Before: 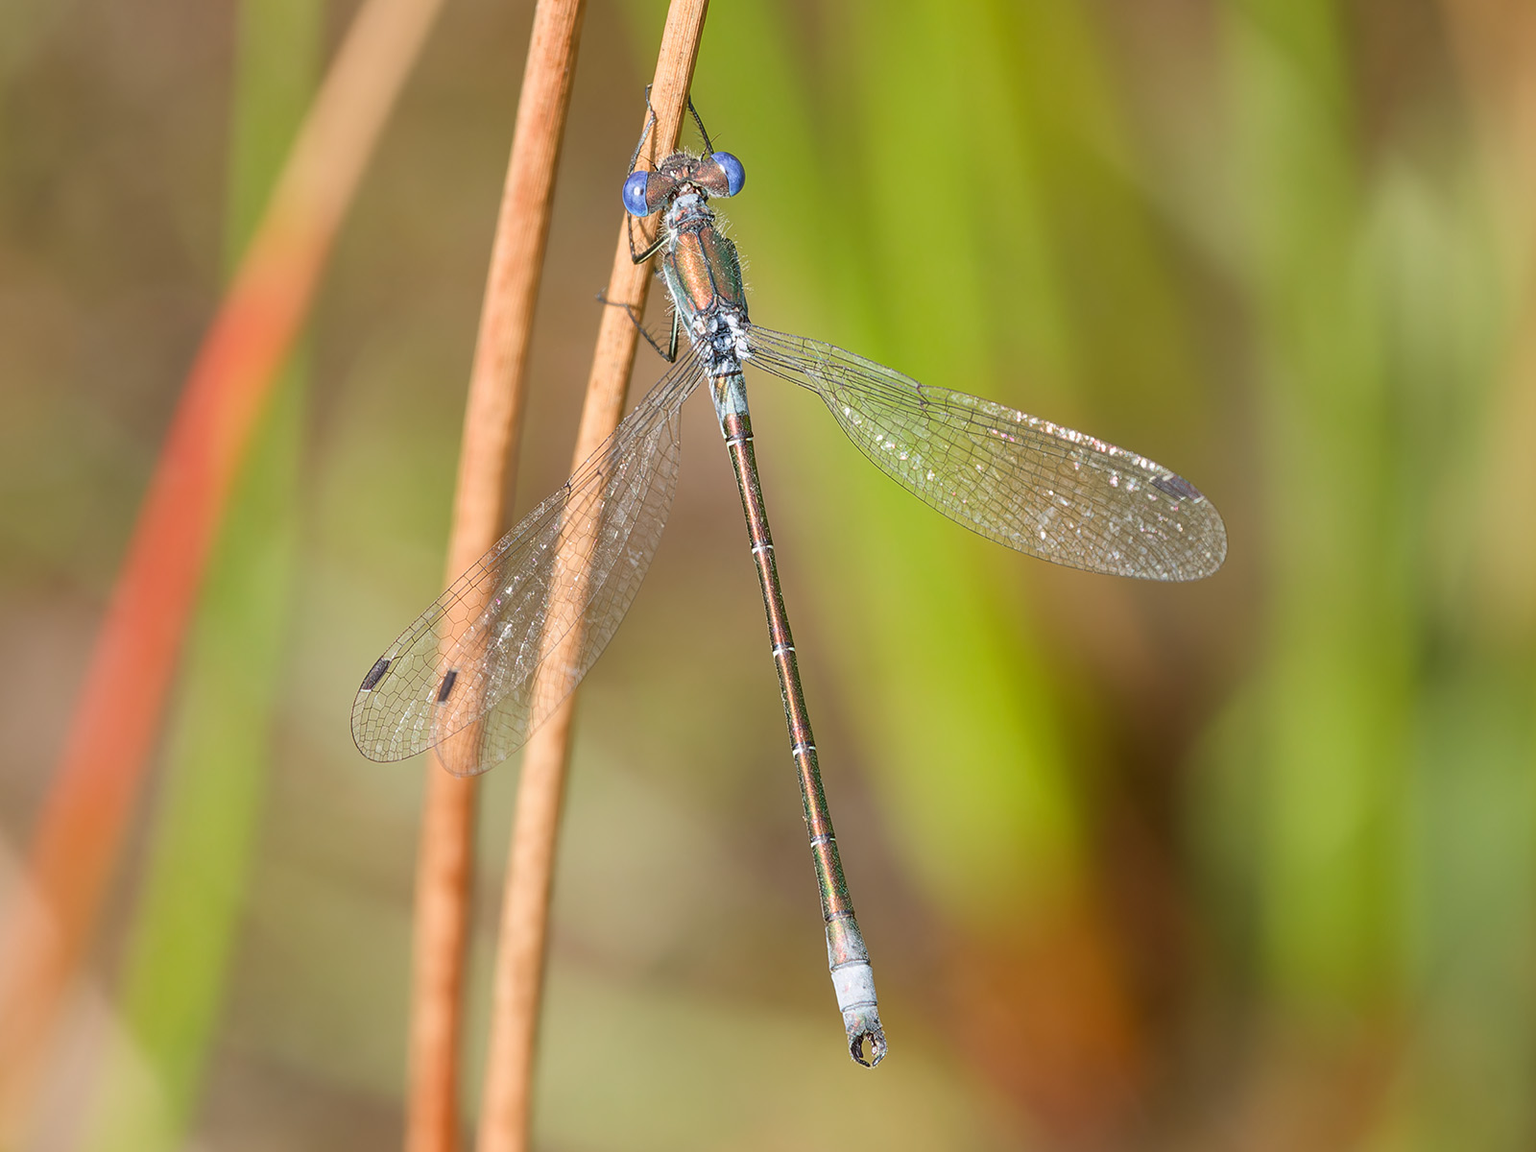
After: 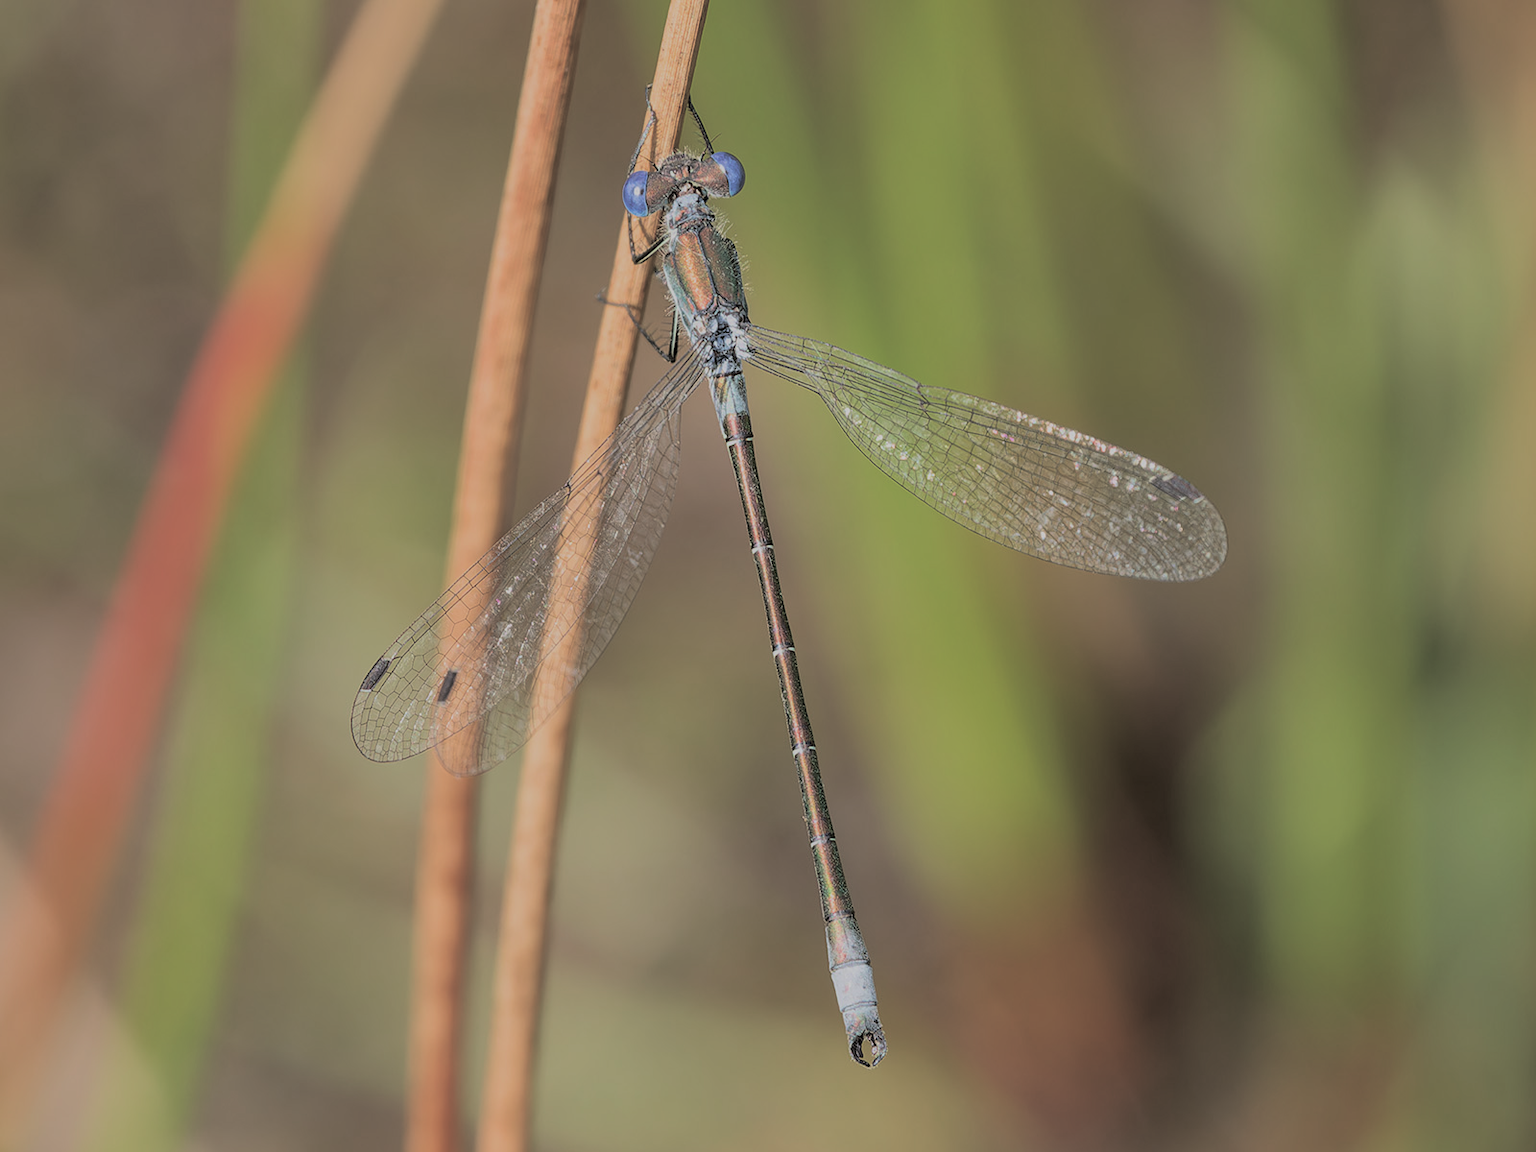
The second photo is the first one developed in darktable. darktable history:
split-toning: shadows › hue 43.2°, shadows › saturation 0, highlights › hue 50.4°, highlights › saturation 1
local contrast: highlights 100%, shadows 100%, detail 120%, midtone range 0.2
exposure: exposure -0.21 EV, compensate highlight preservation false
filmic rgb: black relative exposure -8.79 EV, white relative exposure 4.98 EV, threshold 3 EV, target black luminance 0%, hardness 3.77, latitude 66.33%, contrast 0.822, shadows ↔ highlights balance 20%, color science v5 (2021), contrast in shadows safe, contrast in highlights safe, enable highlight reconstruction true
